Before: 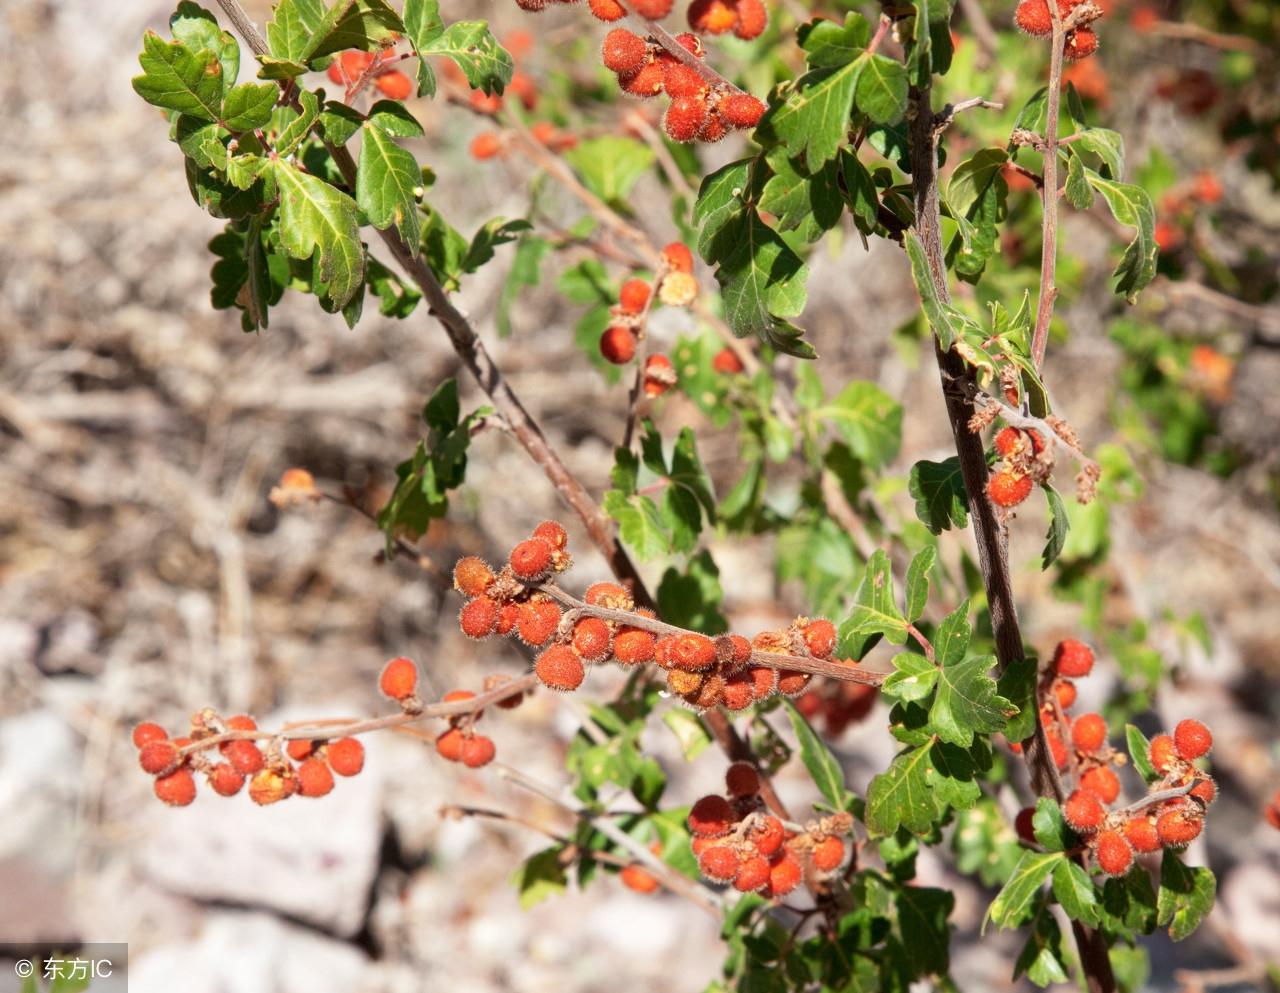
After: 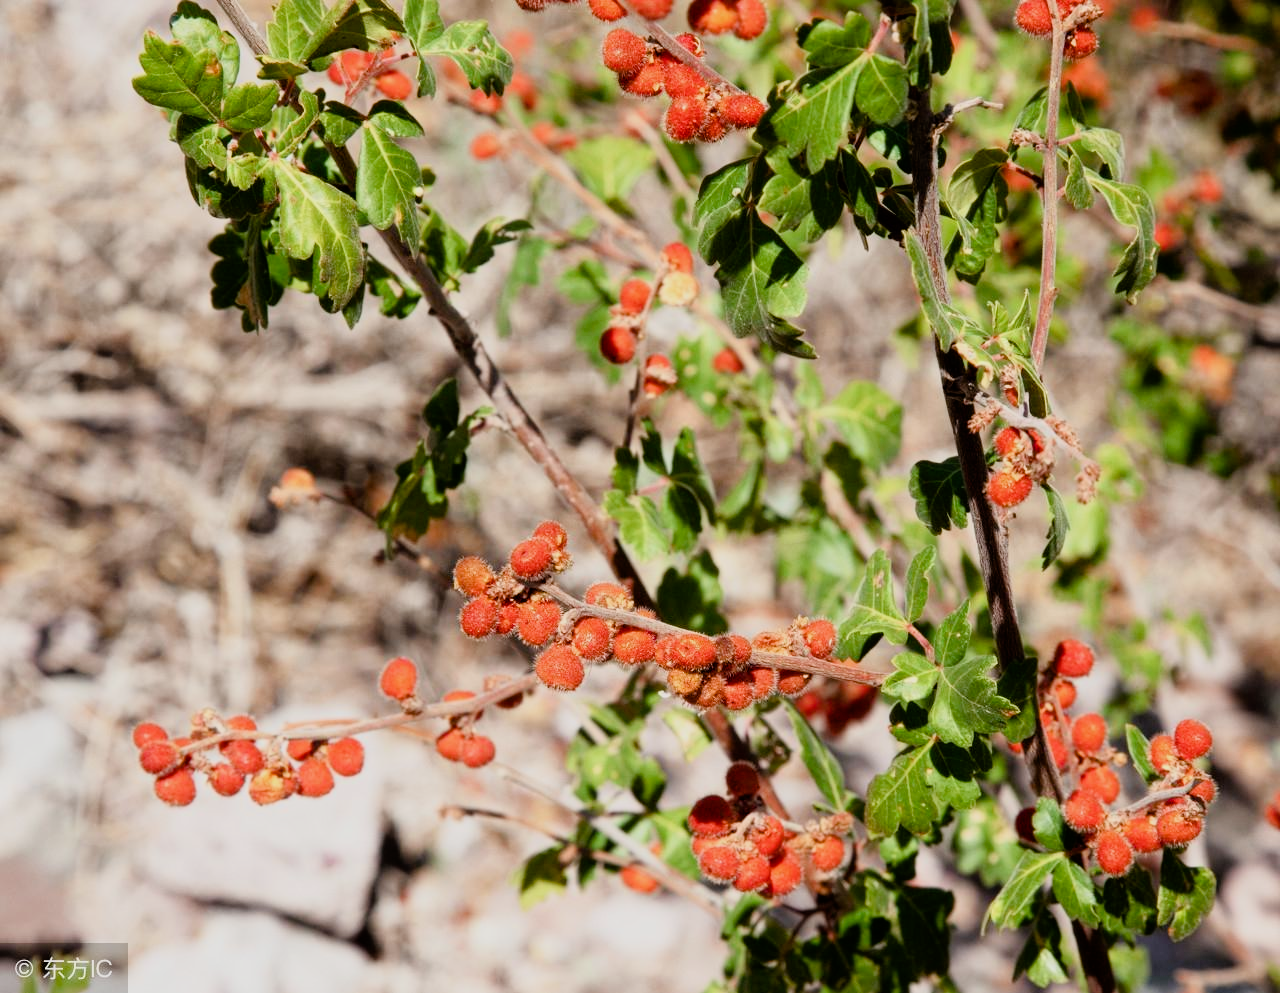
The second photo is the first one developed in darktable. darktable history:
color balance rgb: perceptual saturation grading › global saturation 20%, perceptual saturation grading › highlights -25%, perceptual saturation grading › shadows 50%, global vibrance -25%
filmic rgb: black relative exposure -11.88 EV, white relative exposure 5.43 EV, threshold 3 EV, hardness 4.49, latitude 50%, contrast 1.14, color science v5 (2021), contrast in shadows safe, contrast in highlights safe, enable highlight reconstruction true
